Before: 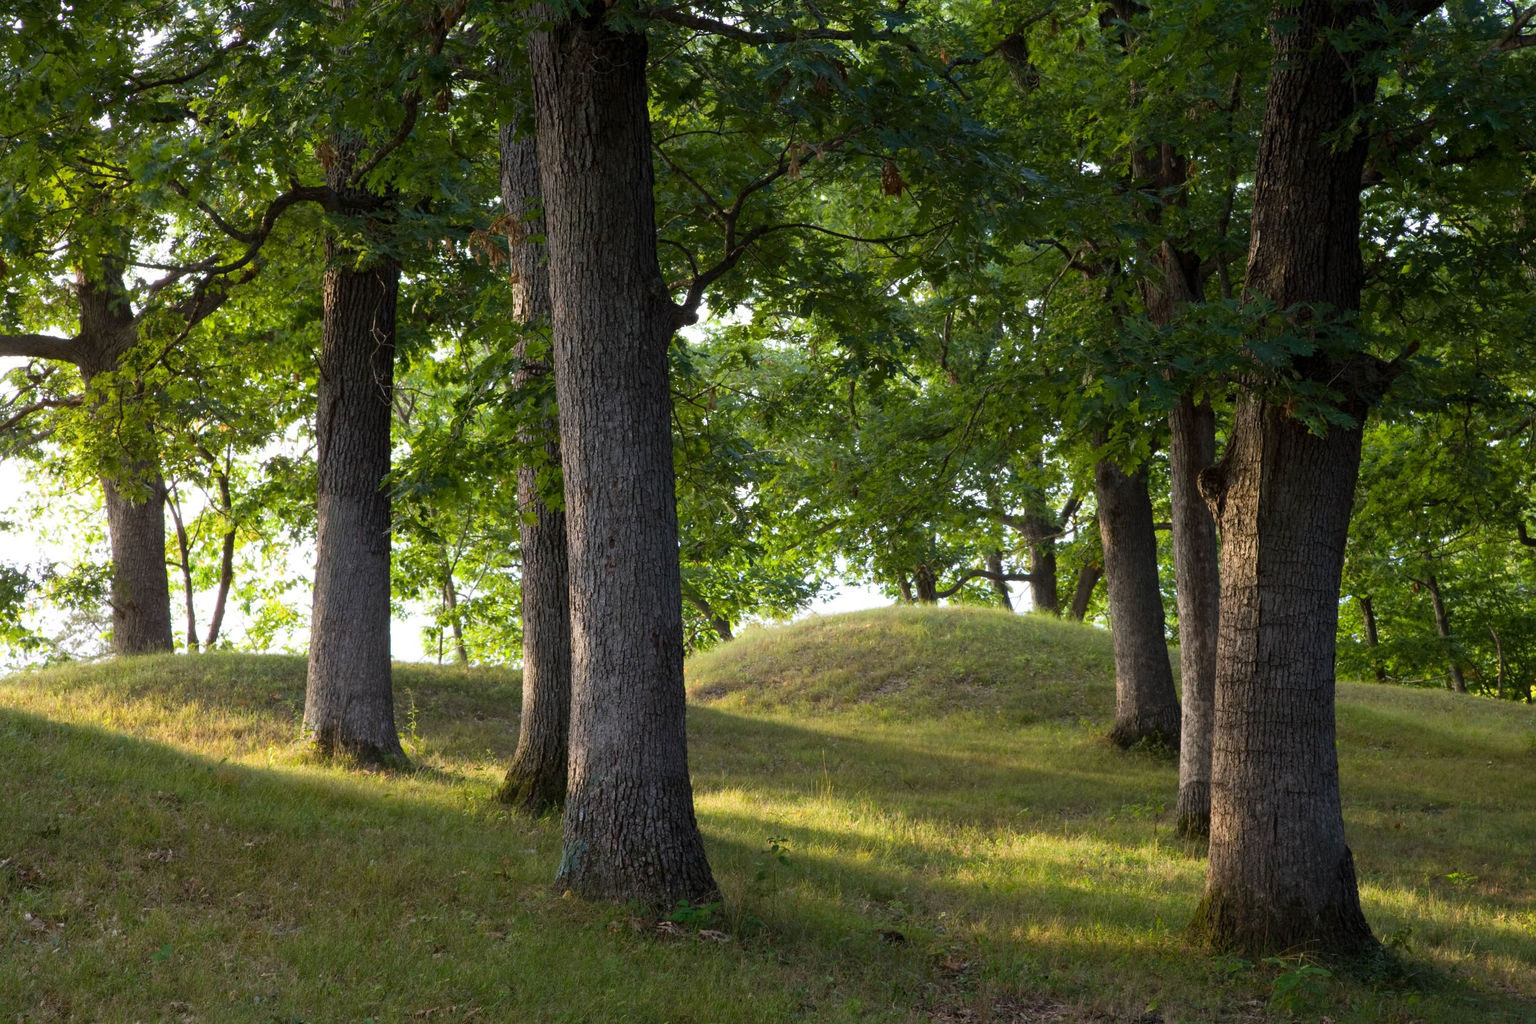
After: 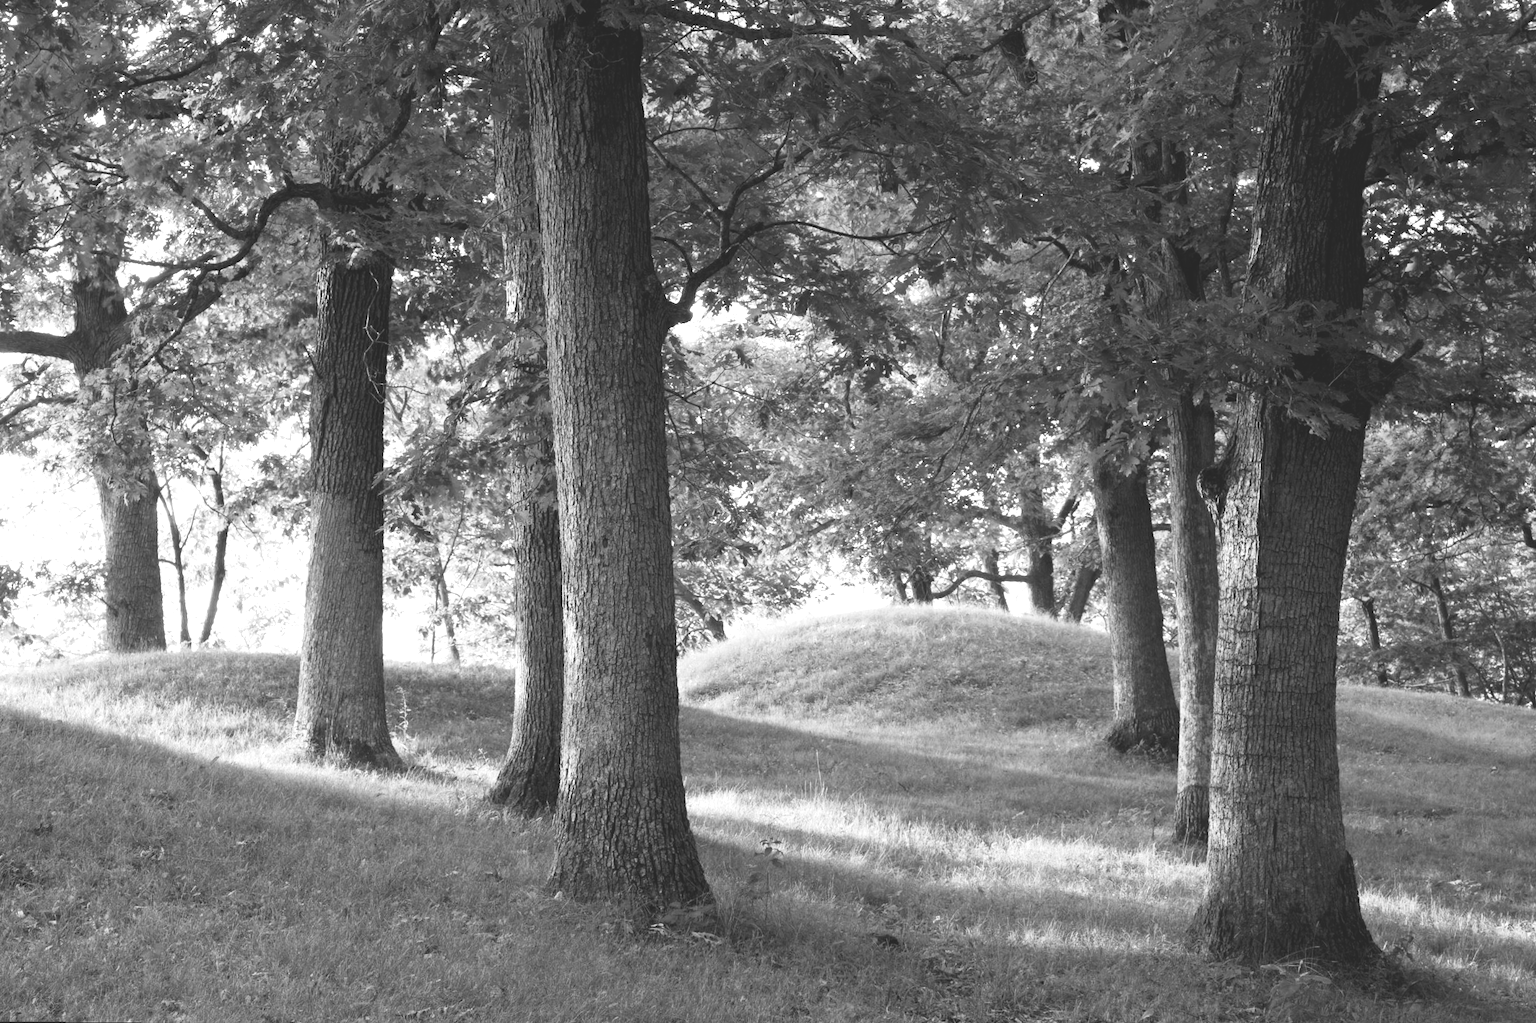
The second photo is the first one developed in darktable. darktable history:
exposure: black level correction 0, exposure 0.7 EV, compensate exposure bias true, compensate highlight preservation false
rotate and perspective: rotation 0.192°, lens shift (horizontal) -0.015, crop left 0.005, crop right 0.996, crop top 0.006, crop bottom 0.99
monochrome: on, module defaults
tone curve: curves: ch0 [(0, 0) (0.003, 0.156) (0.011, 0.156) (0.025, 0.161) (0.044, 0.164) (0.069, 0.178) (0.1, 0.201) (0.136, 0.229) (0.177, 0.263) (0.224, 0.301) (0.277, 0.355) (0.335, 0.415) (0.399, 0.48) (0.468, 0.561) (0.543, 0.647) (0.623, 0.735) (0.709, 0.819) (0.801, 0.893) (0.898, 0.953) (1, 1)], preserve colors none
